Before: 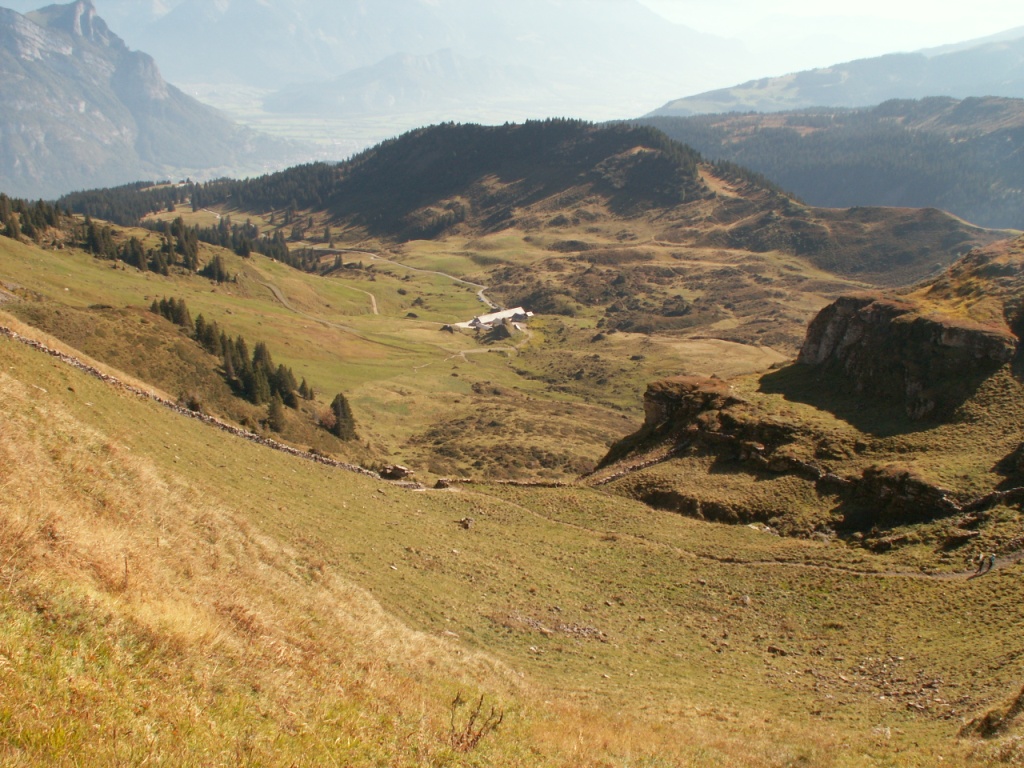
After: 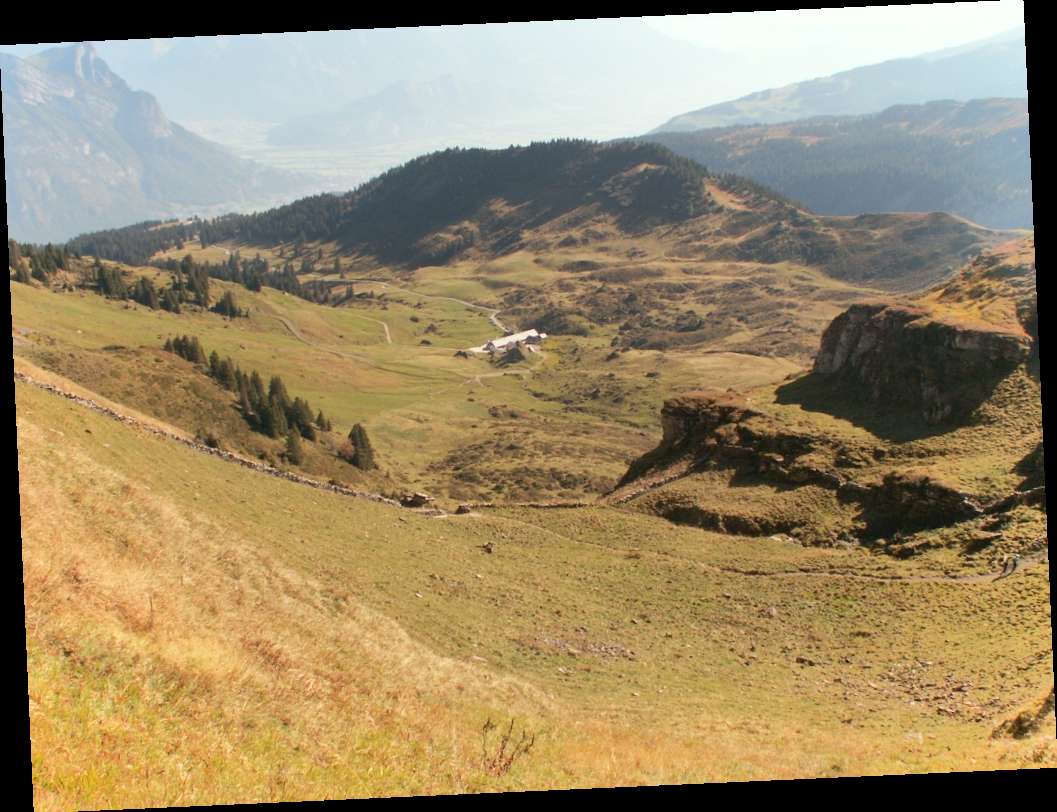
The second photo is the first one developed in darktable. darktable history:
shadows and highlights: radius 264.75, soften with gaussian
rotate and perspective: rotation -2.56°, automatic cropping off
